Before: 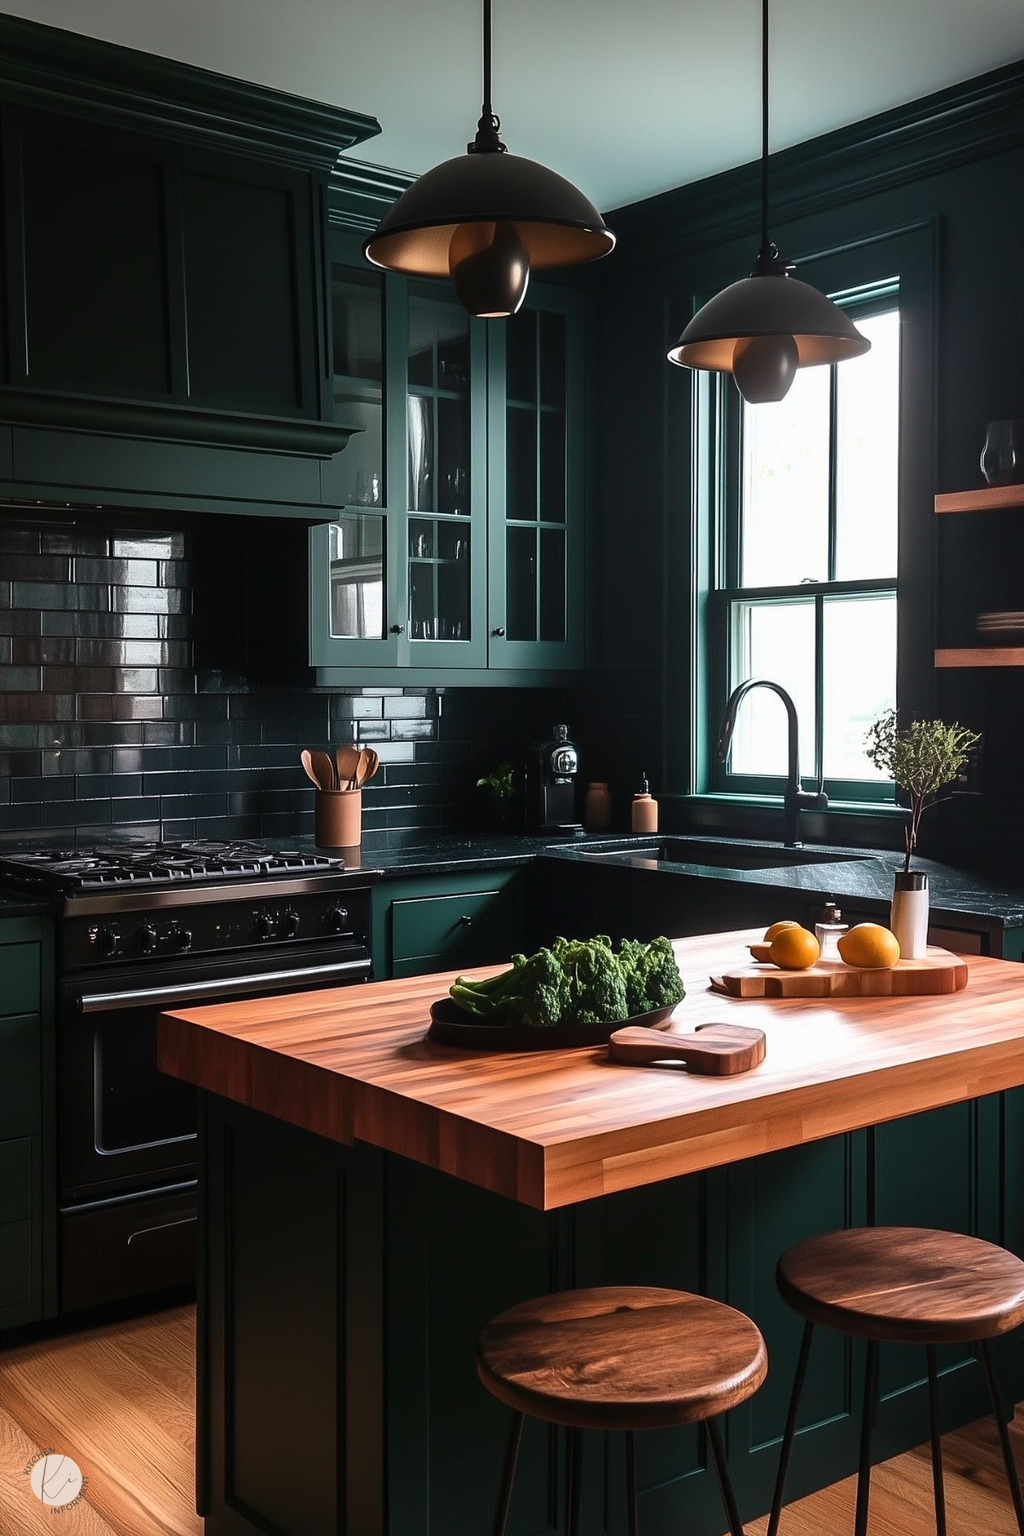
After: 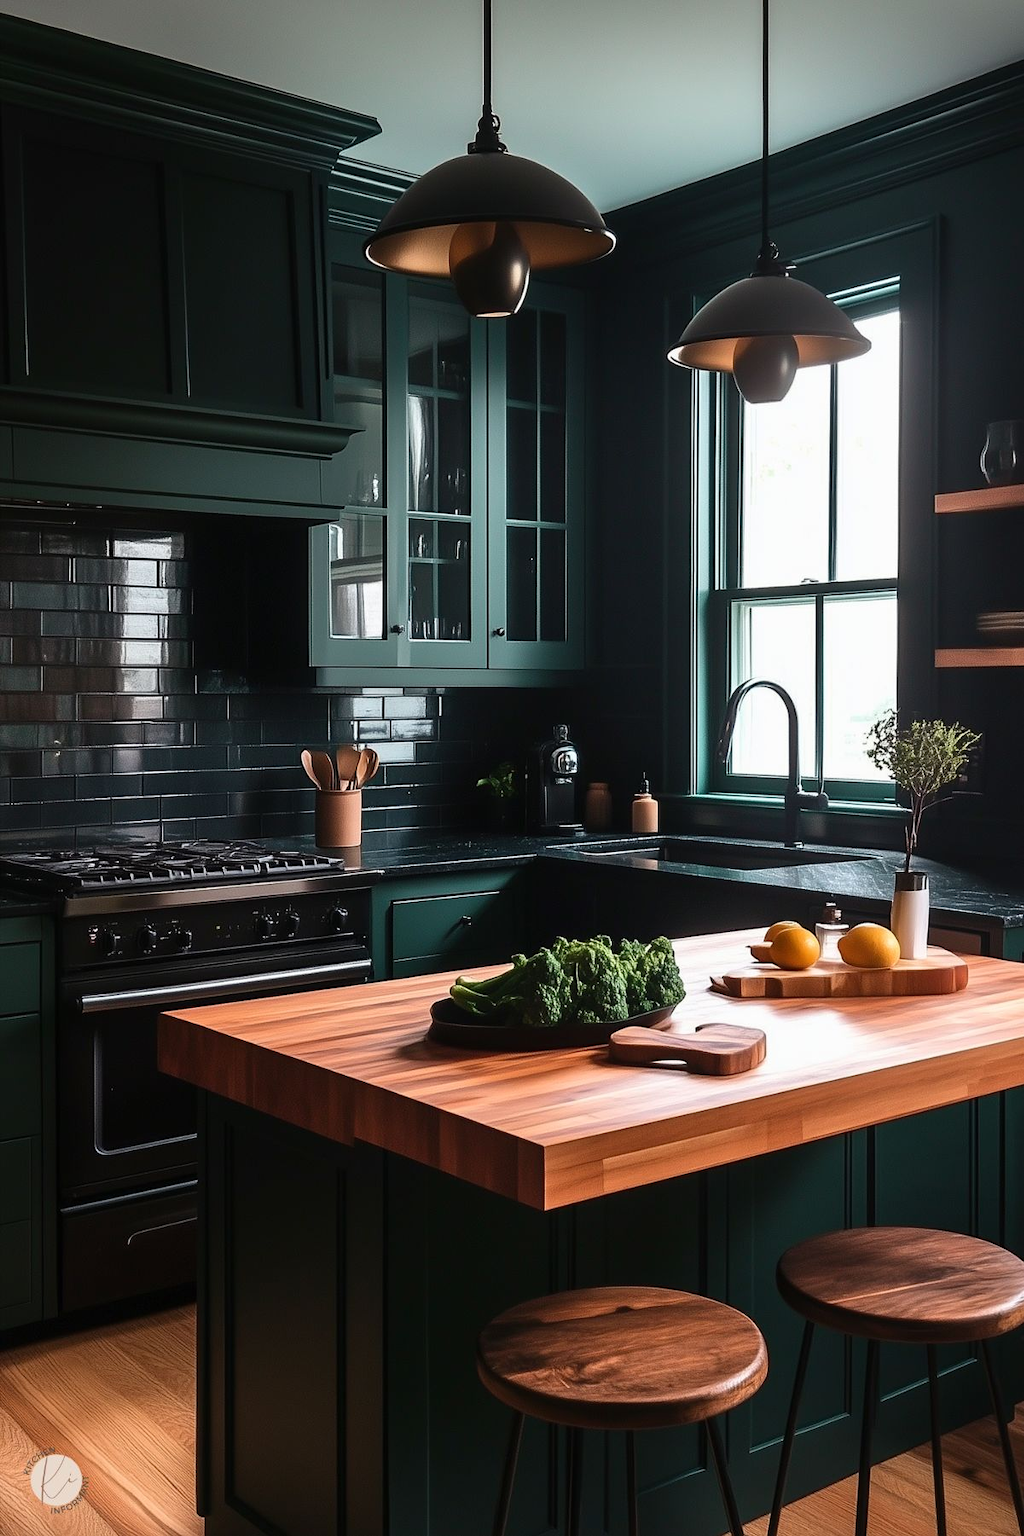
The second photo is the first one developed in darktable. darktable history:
vignetting: fall-off start 116.63%, fall-off radius 57.98%
